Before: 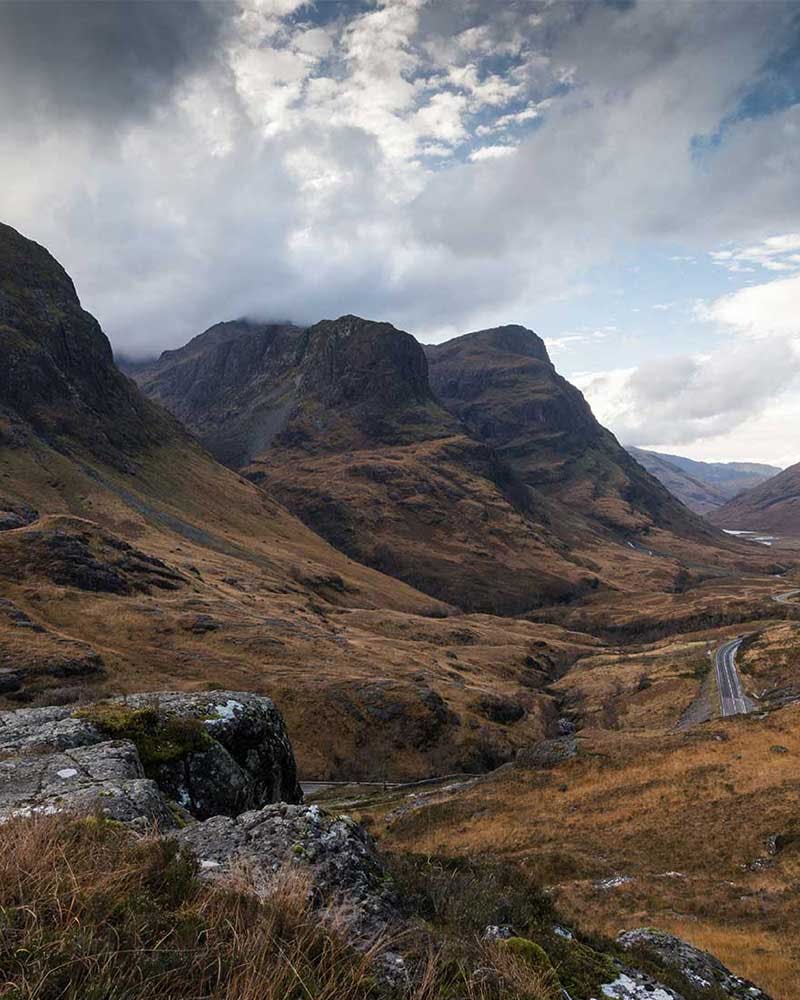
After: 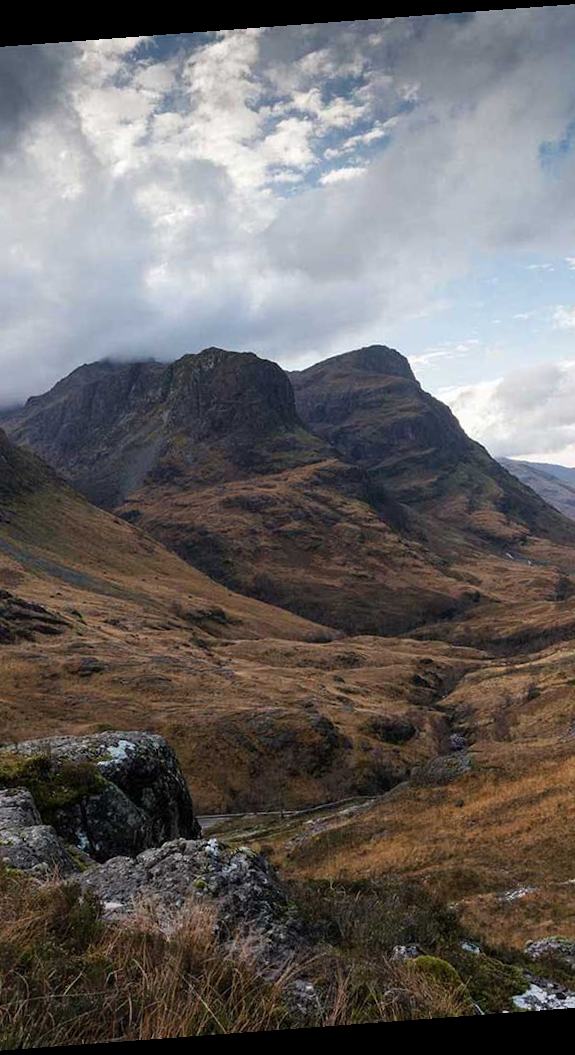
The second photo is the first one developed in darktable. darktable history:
crop and rotate: left 18.442%, right 15.508%
rotate and perspective: rotation -4.25°, automatic cropping off
